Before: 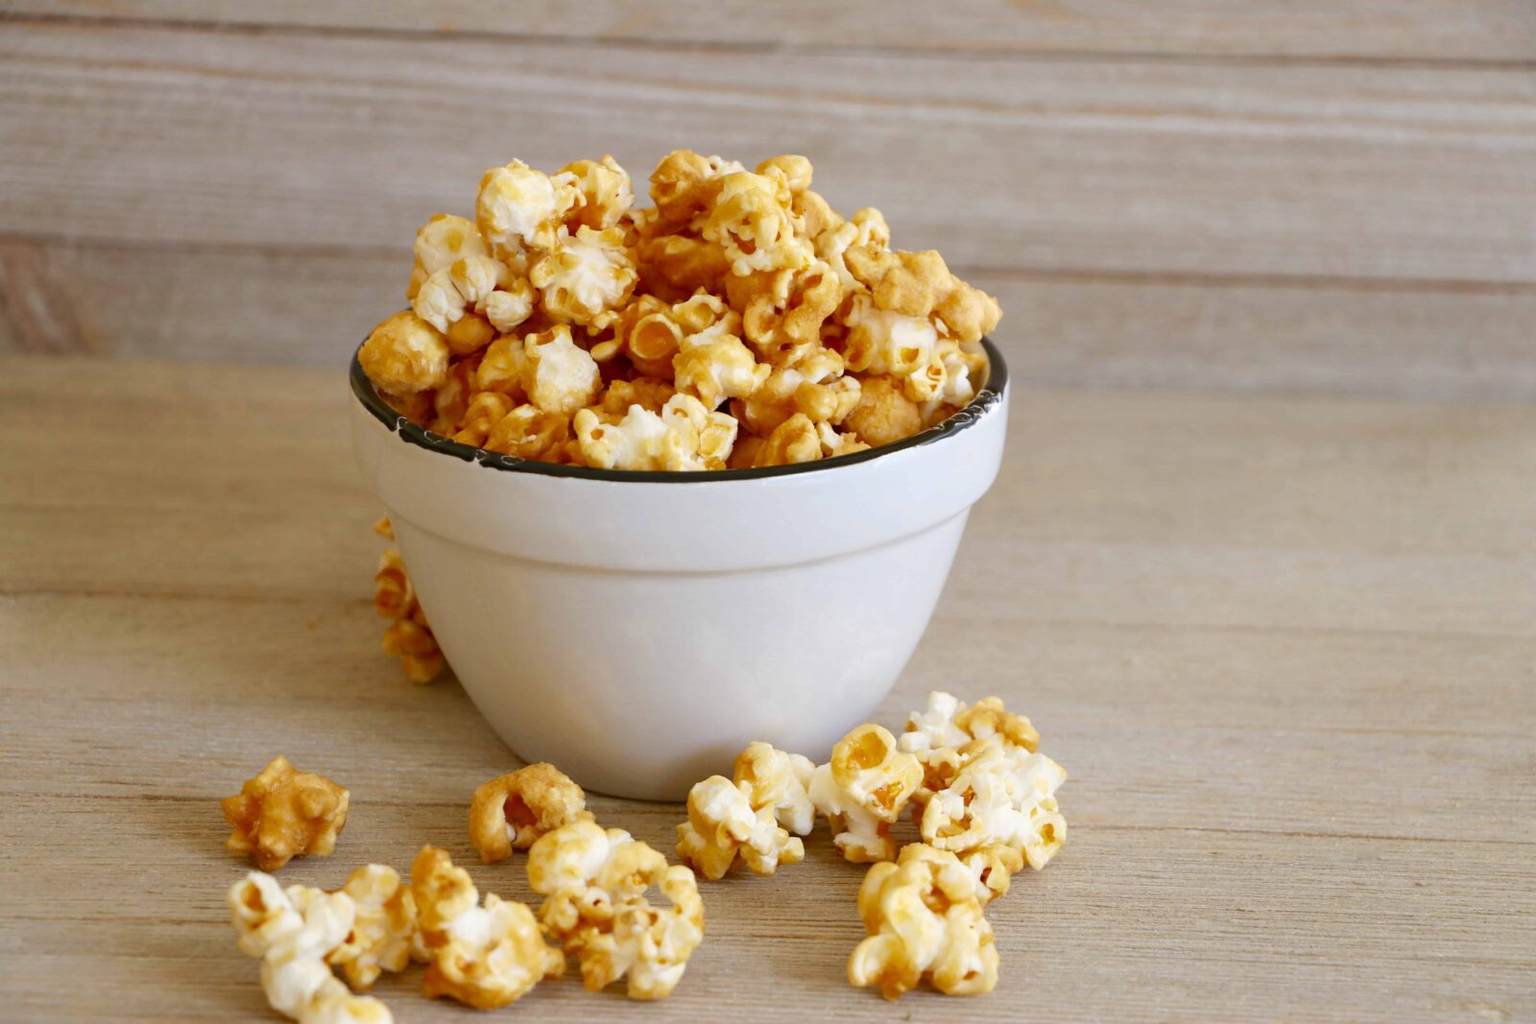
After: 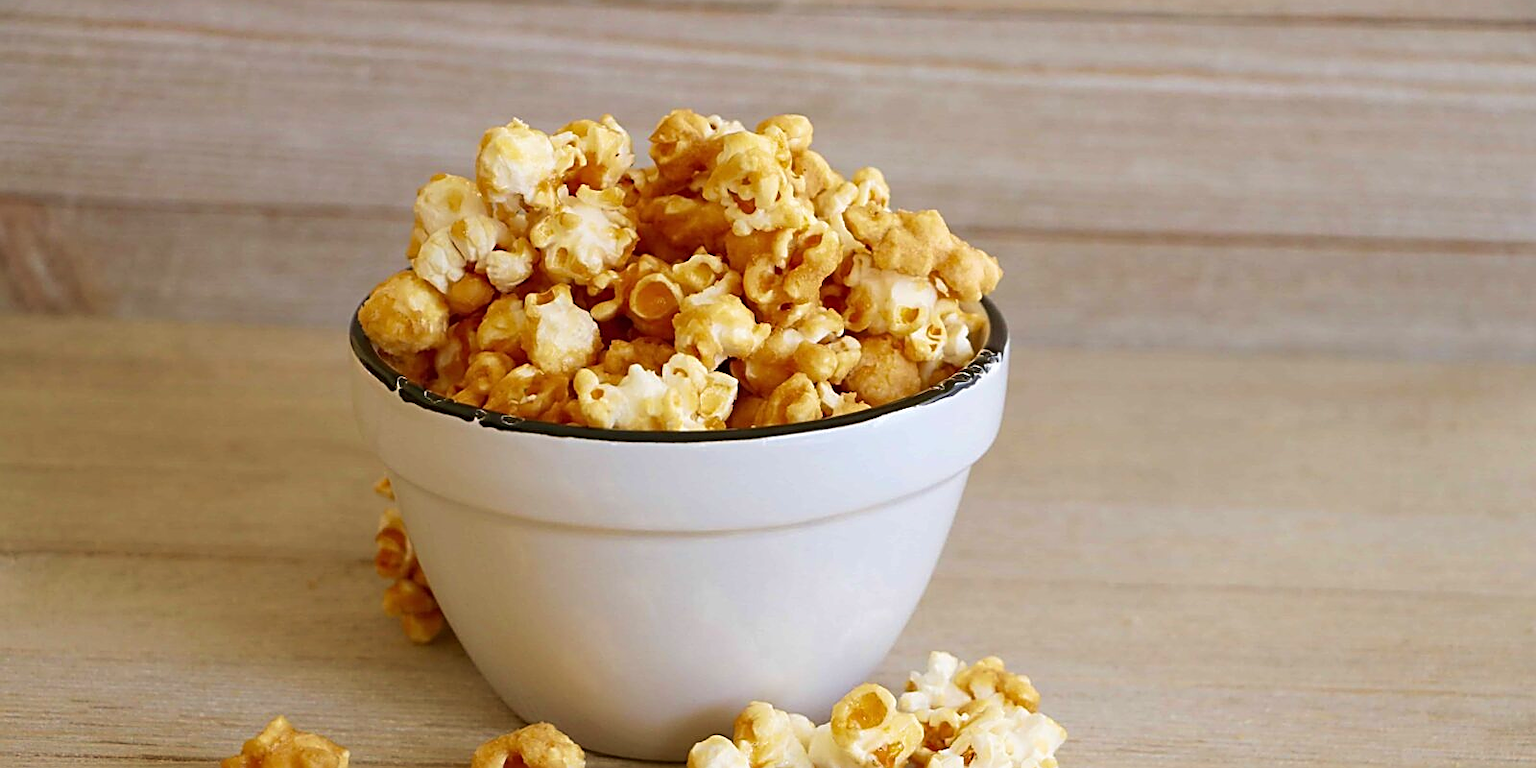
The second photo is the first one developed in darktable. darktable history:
velvia: on, module defaults
crop: top 3.964%, bottom 20.927%
sharpen: amount 0.901
